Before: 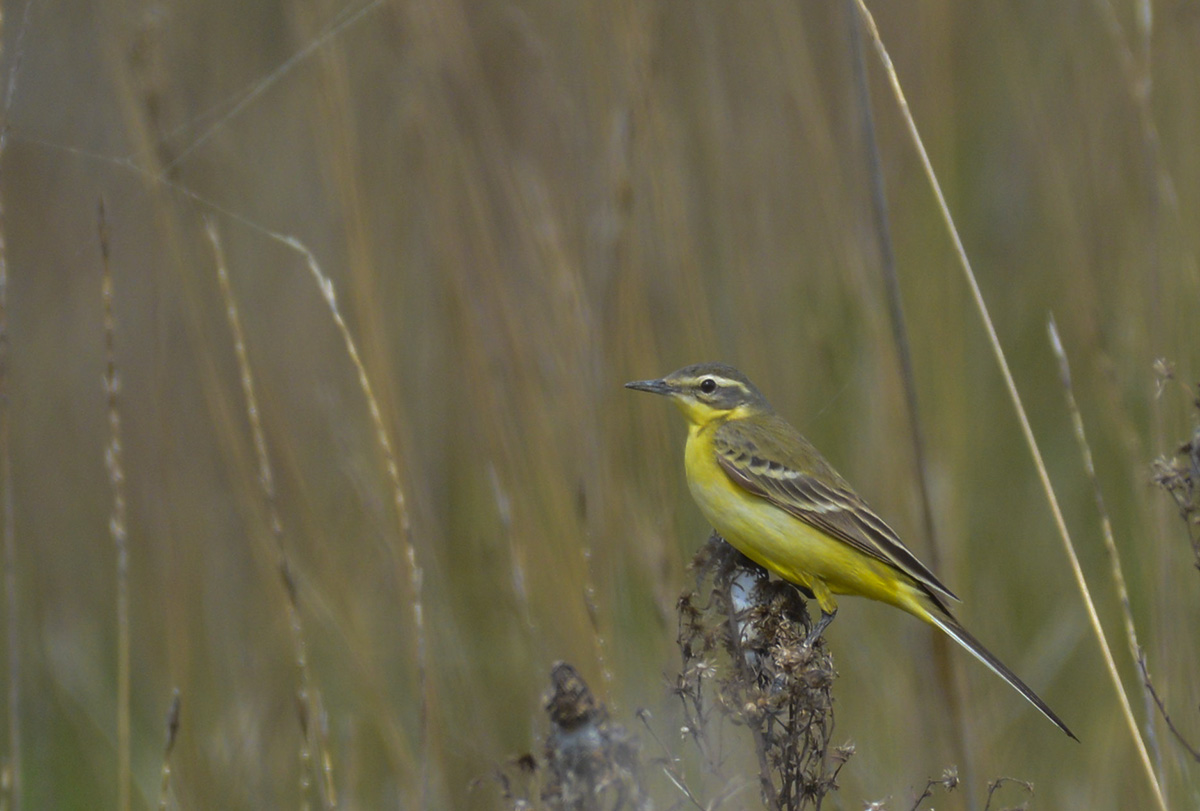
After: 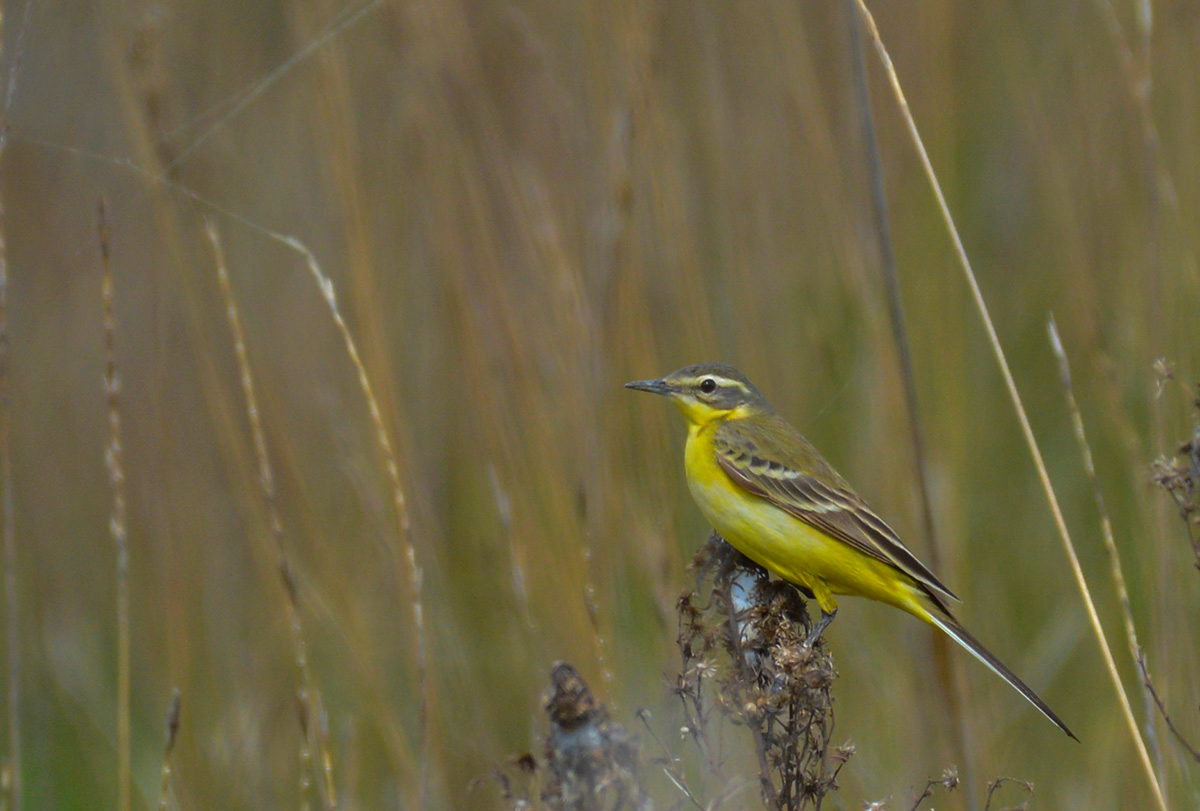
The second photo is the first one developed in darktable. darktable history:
color correction: highlights b* -0.021, saturation 1.15
